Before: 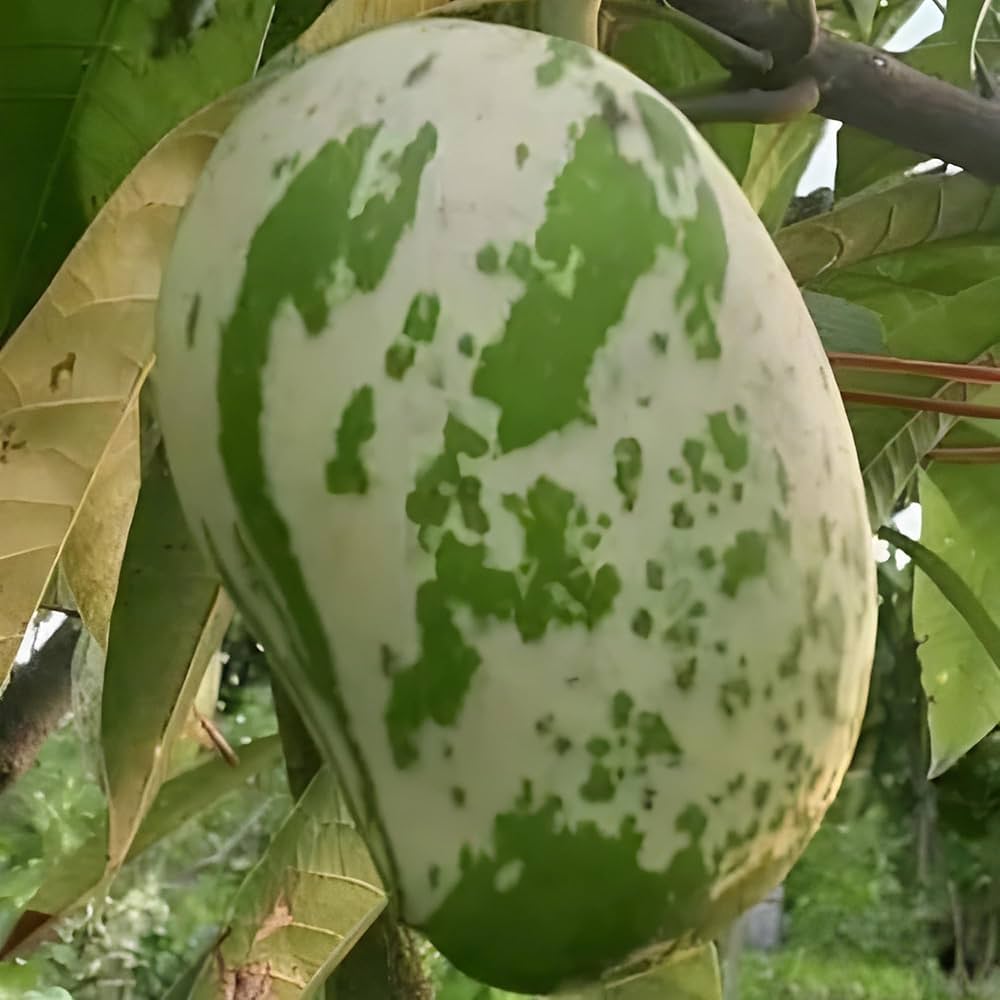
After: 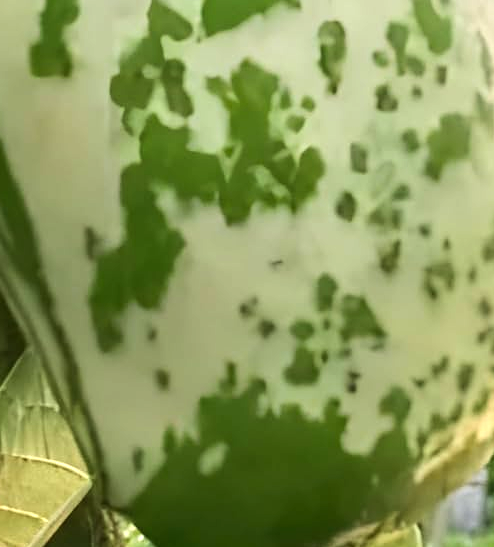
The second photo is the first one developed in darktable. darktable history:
color zones: curves: ch1 [(0.077, 0.436) (0.25, 0.5) (0.75, 0.5)]
exposure: exposure 0.574 EV, compensate highlight preservation false
crop: left 29.672%, top 41.786%, right 20.851%, bottom 3.487%
color calibration: x 0.342, y 0.355, temperature 5146 K
white balance: red 0.988, blue 1.017
tone equalizer: -8 EV -0.417 EV, -7 EV -0.389 EV, -6 EV -0.333 EV, -5 EV -0.222 EV, -3 EV 0.222 EV, -2 EV 0.333 EV, -1 EV 0.389 EV, +0 EV 0.417 EV, edges refinement/feathering 500, mask exposure compensation -1.57 EV, preserve details no
